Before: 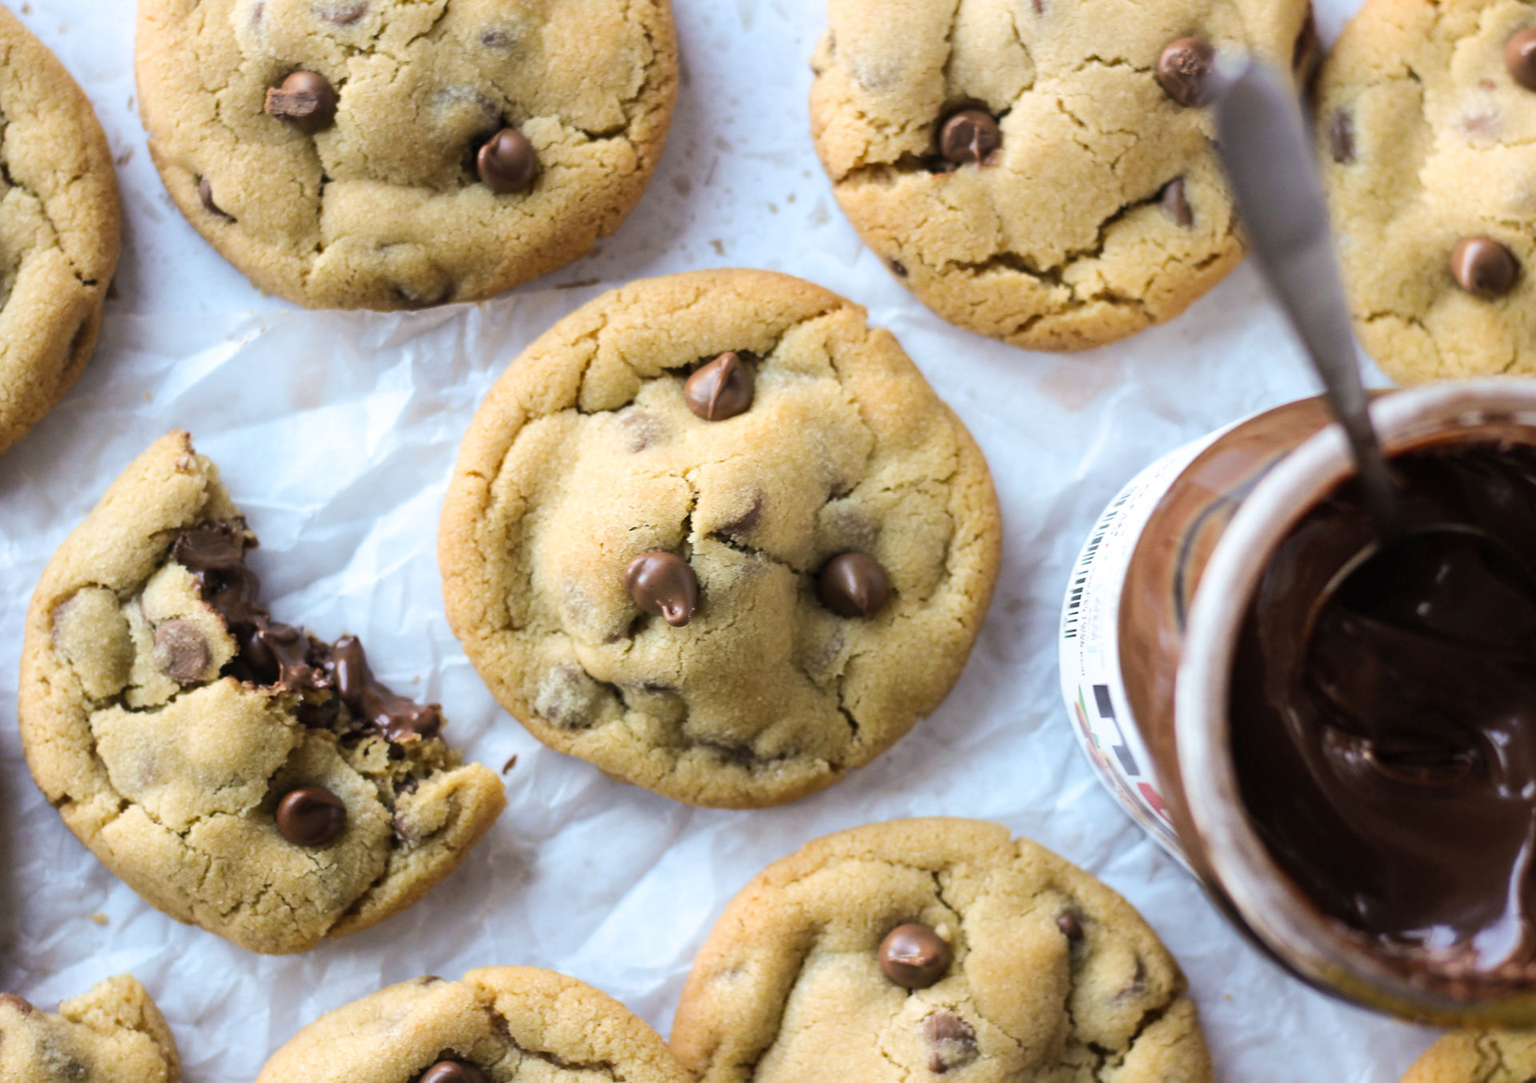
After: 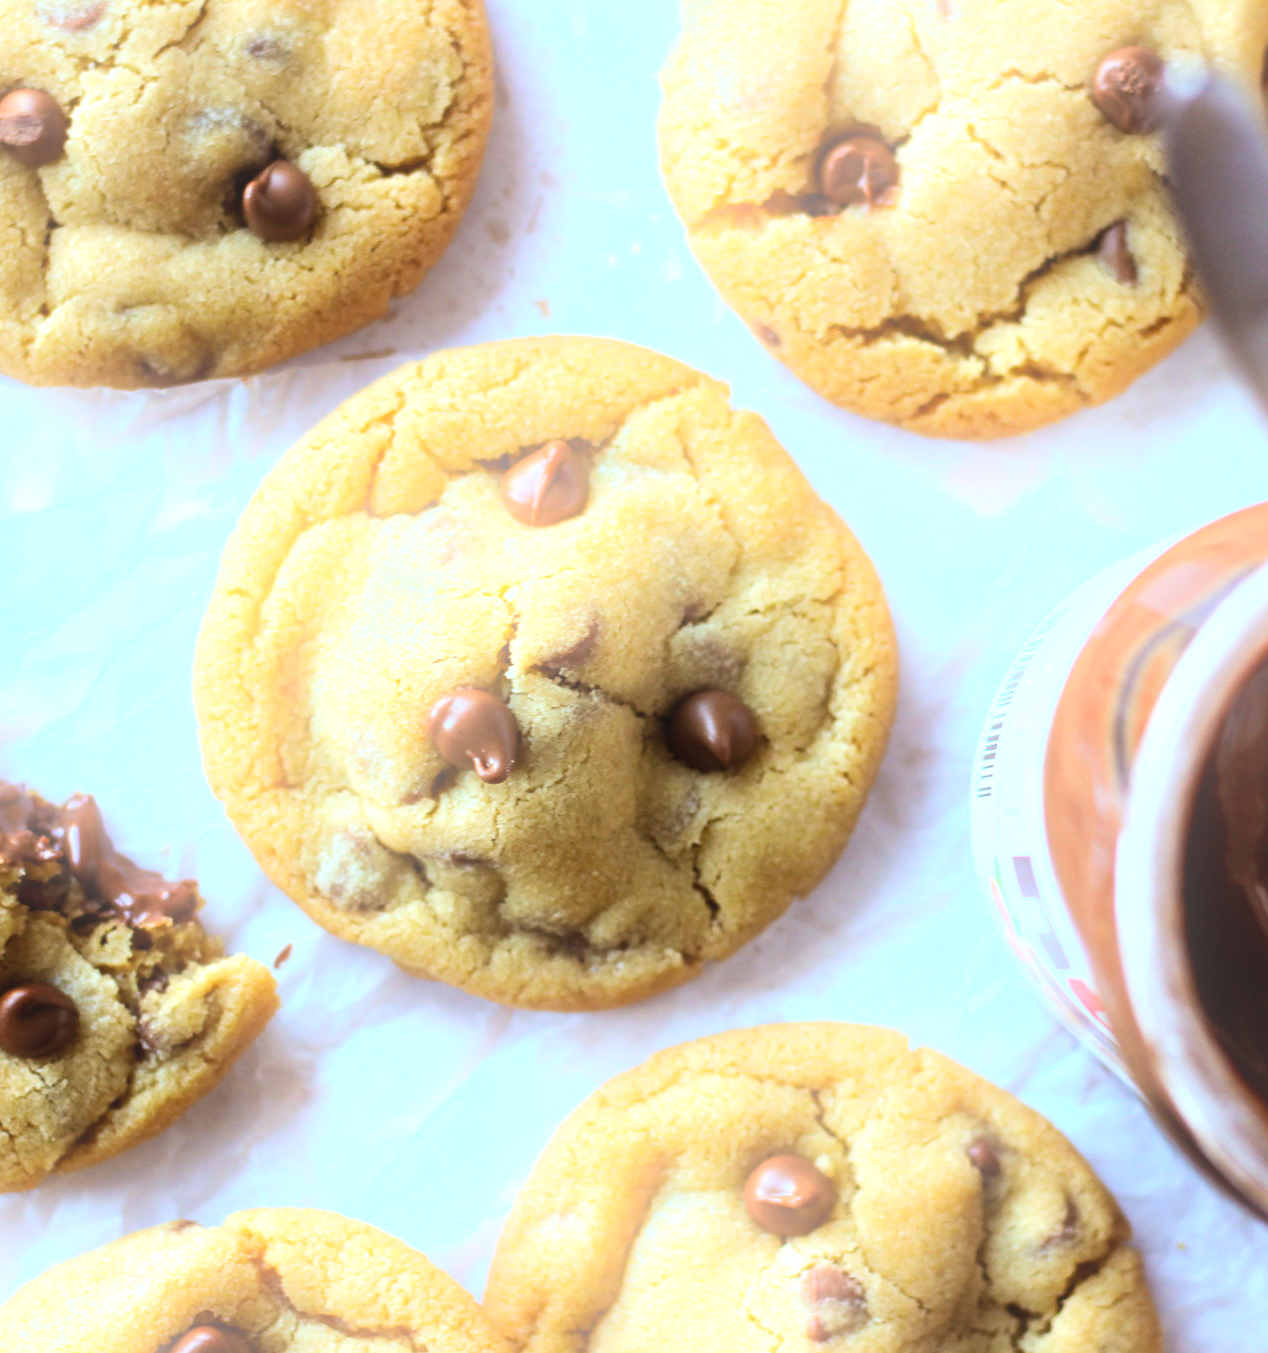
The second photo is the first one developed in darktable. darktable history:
bloom: size 16%, threshold 98%, strength 20%
exposure: black level correction 0, exposure 0.5 EV, compensate highlight preservation false
crop and rotate: left 18.442%, right 15.508%
rgb levels: mode RGB, independent channels, levels [[0, 0.5, 1], [0, 0.521, 1], [0, 0.536, 1]]
color calibration: illuminant Planckian (black body), x 0.368, y 0.361, temperature 4275.92 K
